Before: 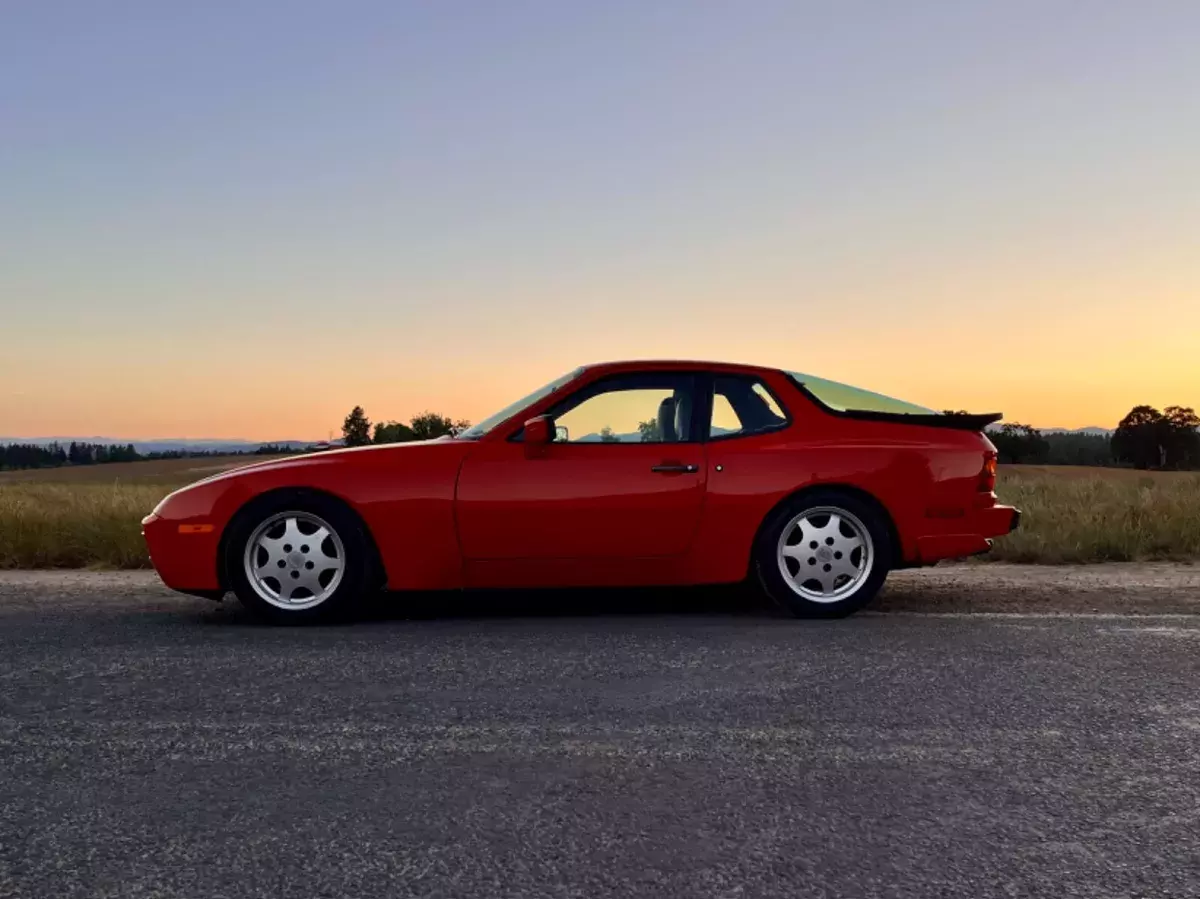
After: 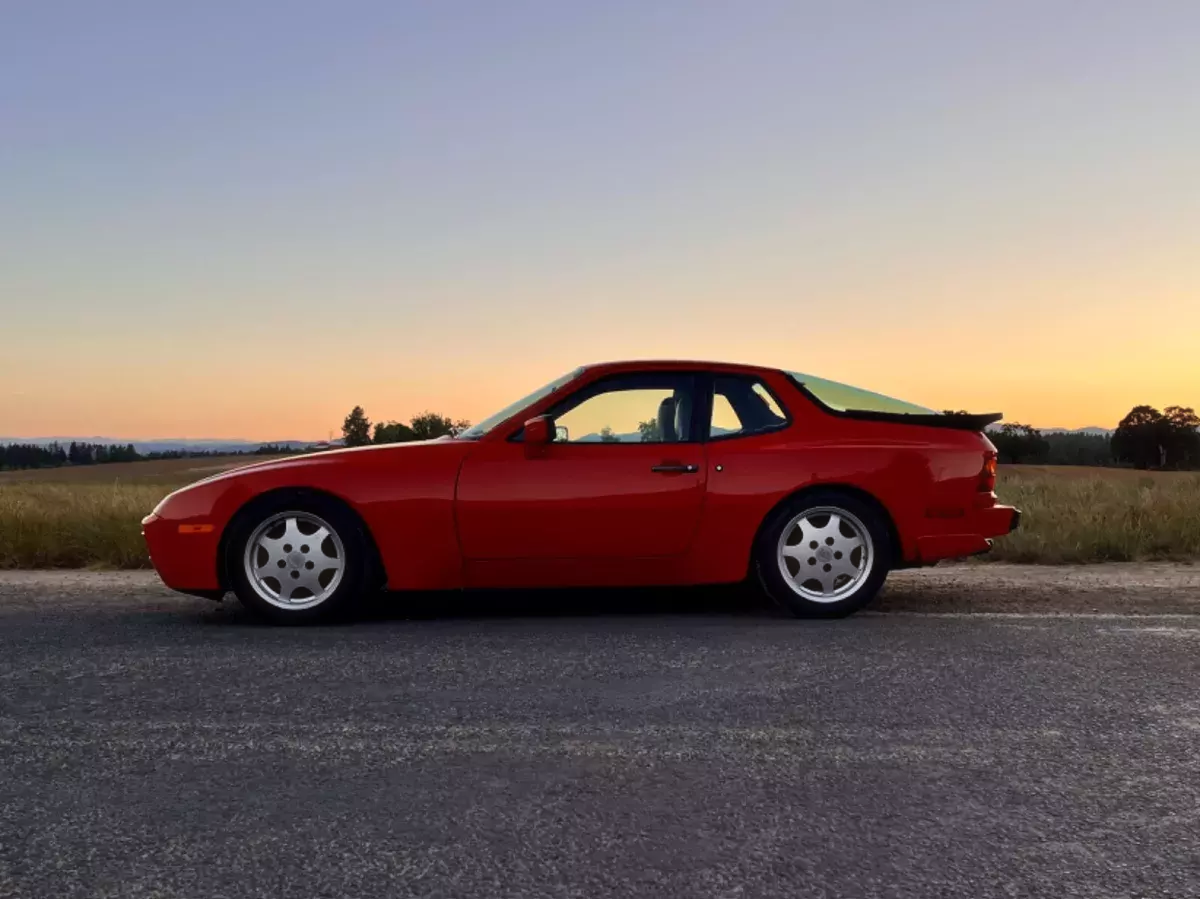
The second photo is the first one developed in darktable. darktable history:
haze removal: strength -0.052, compatibility mode true, adaptive false
